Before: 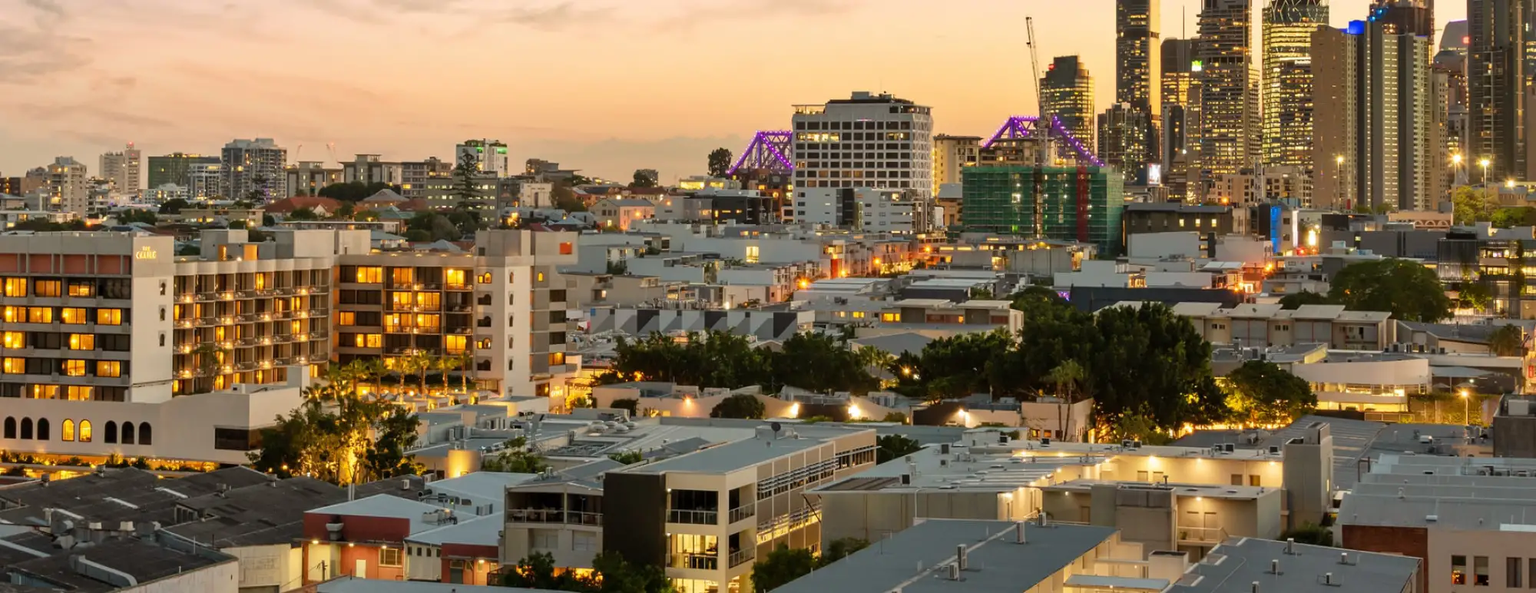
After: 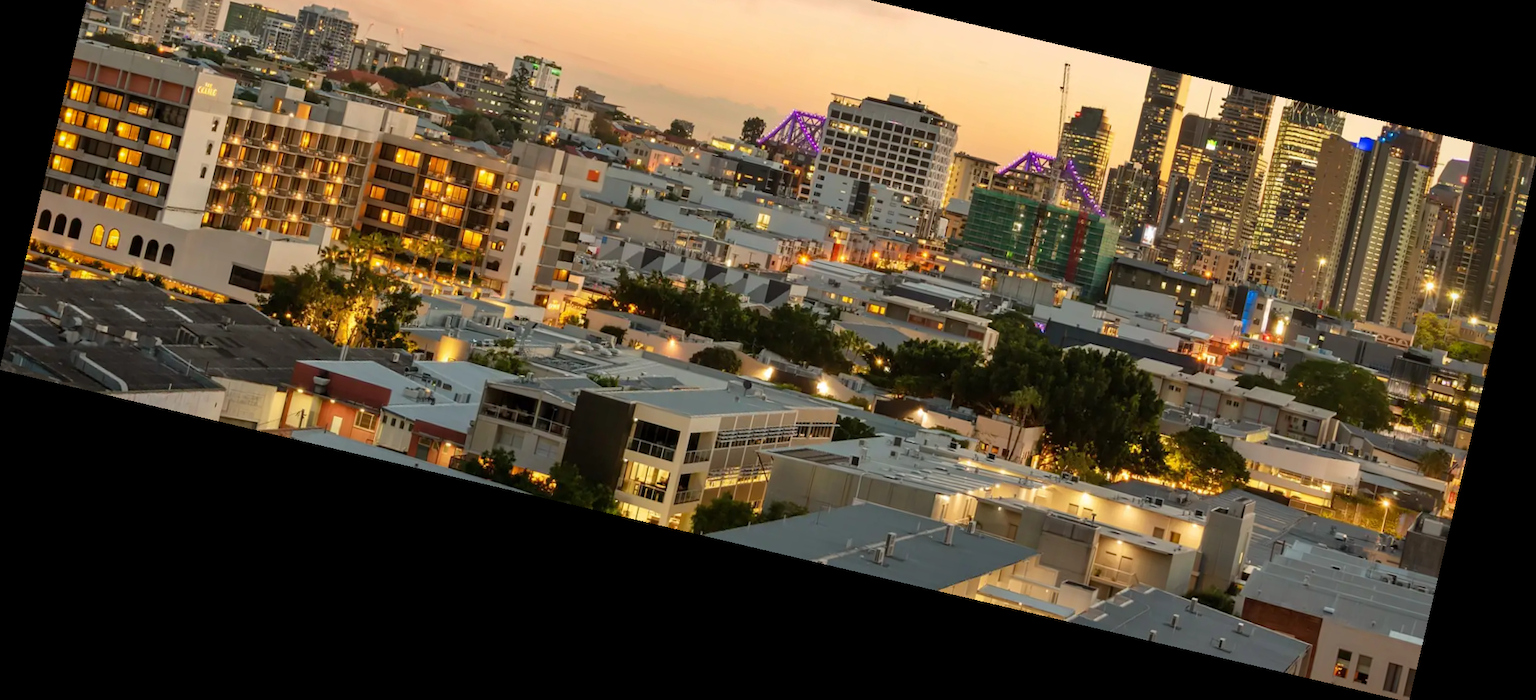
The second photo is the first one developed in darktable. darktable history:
rotate and perspective: rotation 13.27°, automatic cropping off
crop and rotate: top 19.998%
vignetting: brightness -0.233, saturation 0.141
